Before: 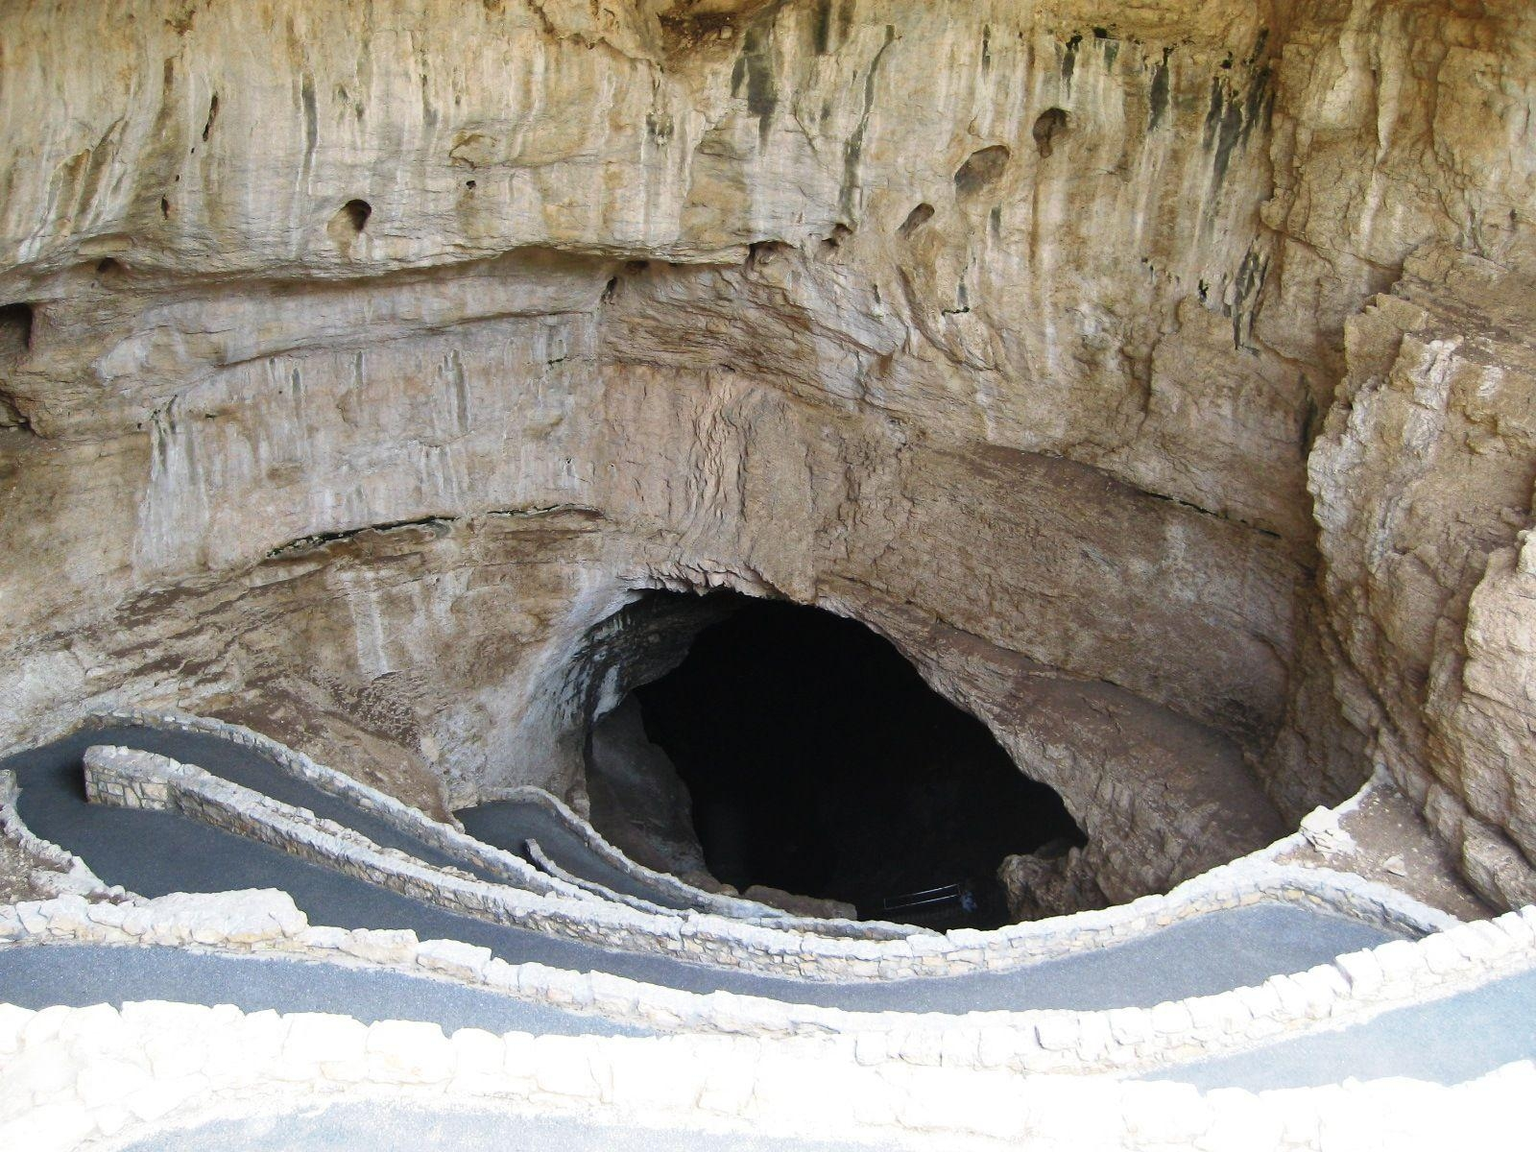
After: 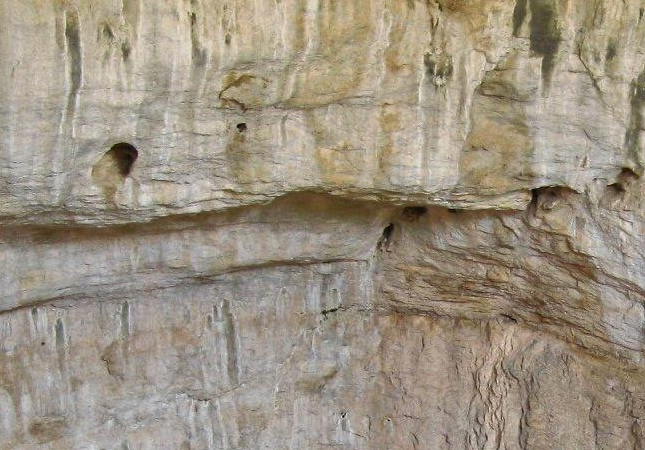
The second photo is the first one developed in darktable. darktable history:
contrast brightness saturation: brightness -0.096
crop: left 15.624%, top 5.424%, right 44.04%, bottom 57.073%
tone equalizer: -8 EV 0.002 EV, -7 EV -0.024 EV, -6 EV 0.043 EV, -5 EV 0.037 EV, -4 EV 0.238 EV, -3 EV 0.636 EV, -2 EV 0.571 EV, -1 EV 0.179 EV, +0 EV 0.033 EV
